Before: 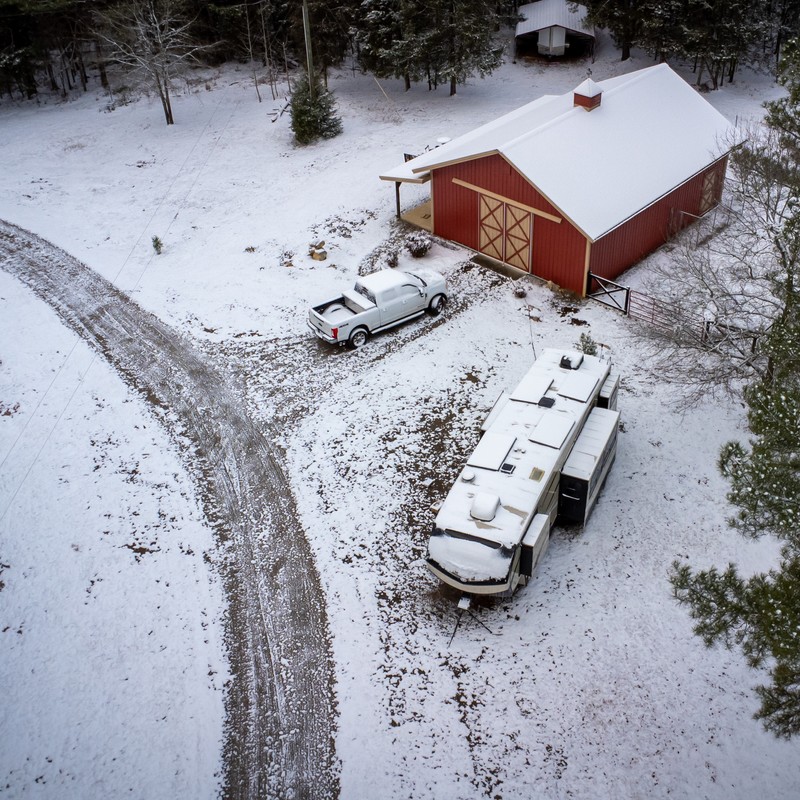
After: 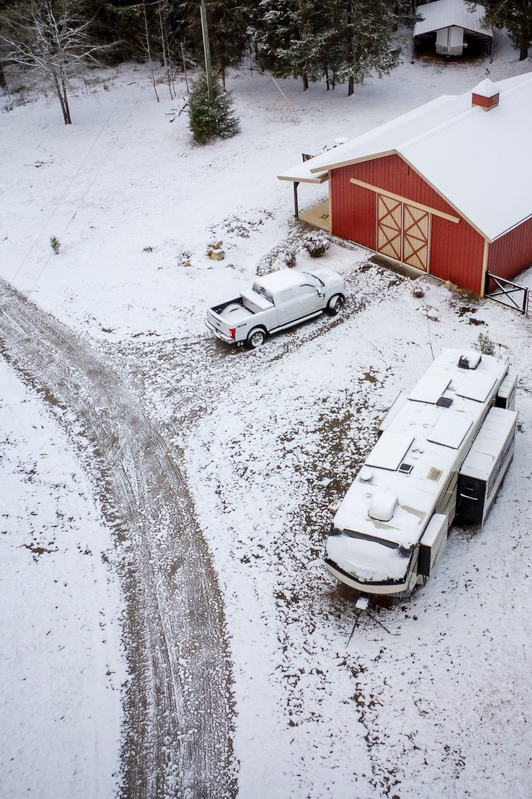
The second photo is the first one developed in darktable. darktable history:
crop and rotate: left 12.856%, right 20.555%
base curve: curves: ch0 [(0, 0) (0.158, 0.273) (0.879, 0.895) (1, 1)], preserve colors none
